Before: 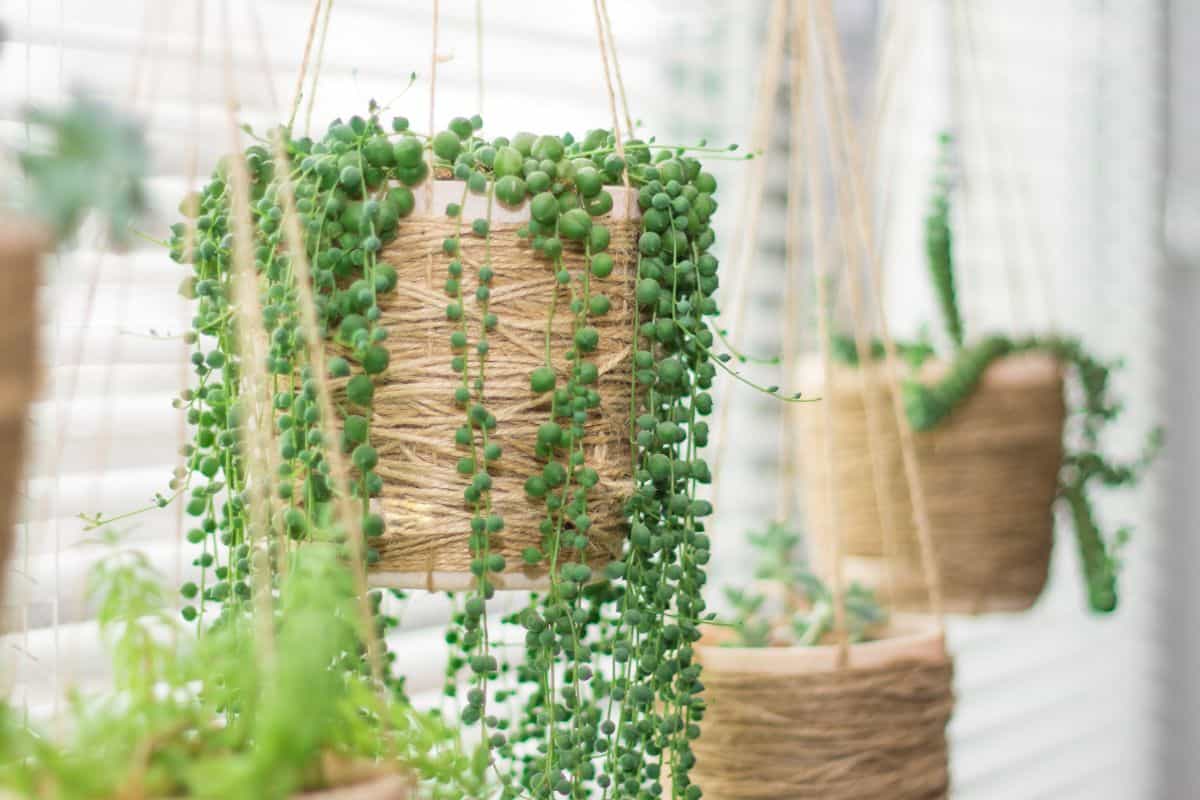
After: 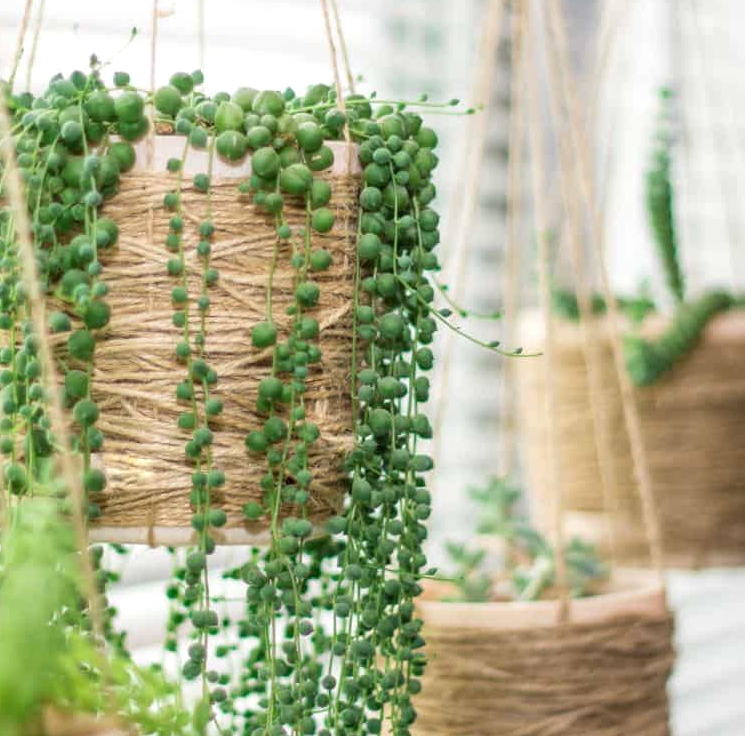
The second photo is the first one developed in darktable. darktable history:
crop and rotate: left 23.265%, top 5.632%, right 14.635%, bottom 2.336%
local contrast: on, module defaults
